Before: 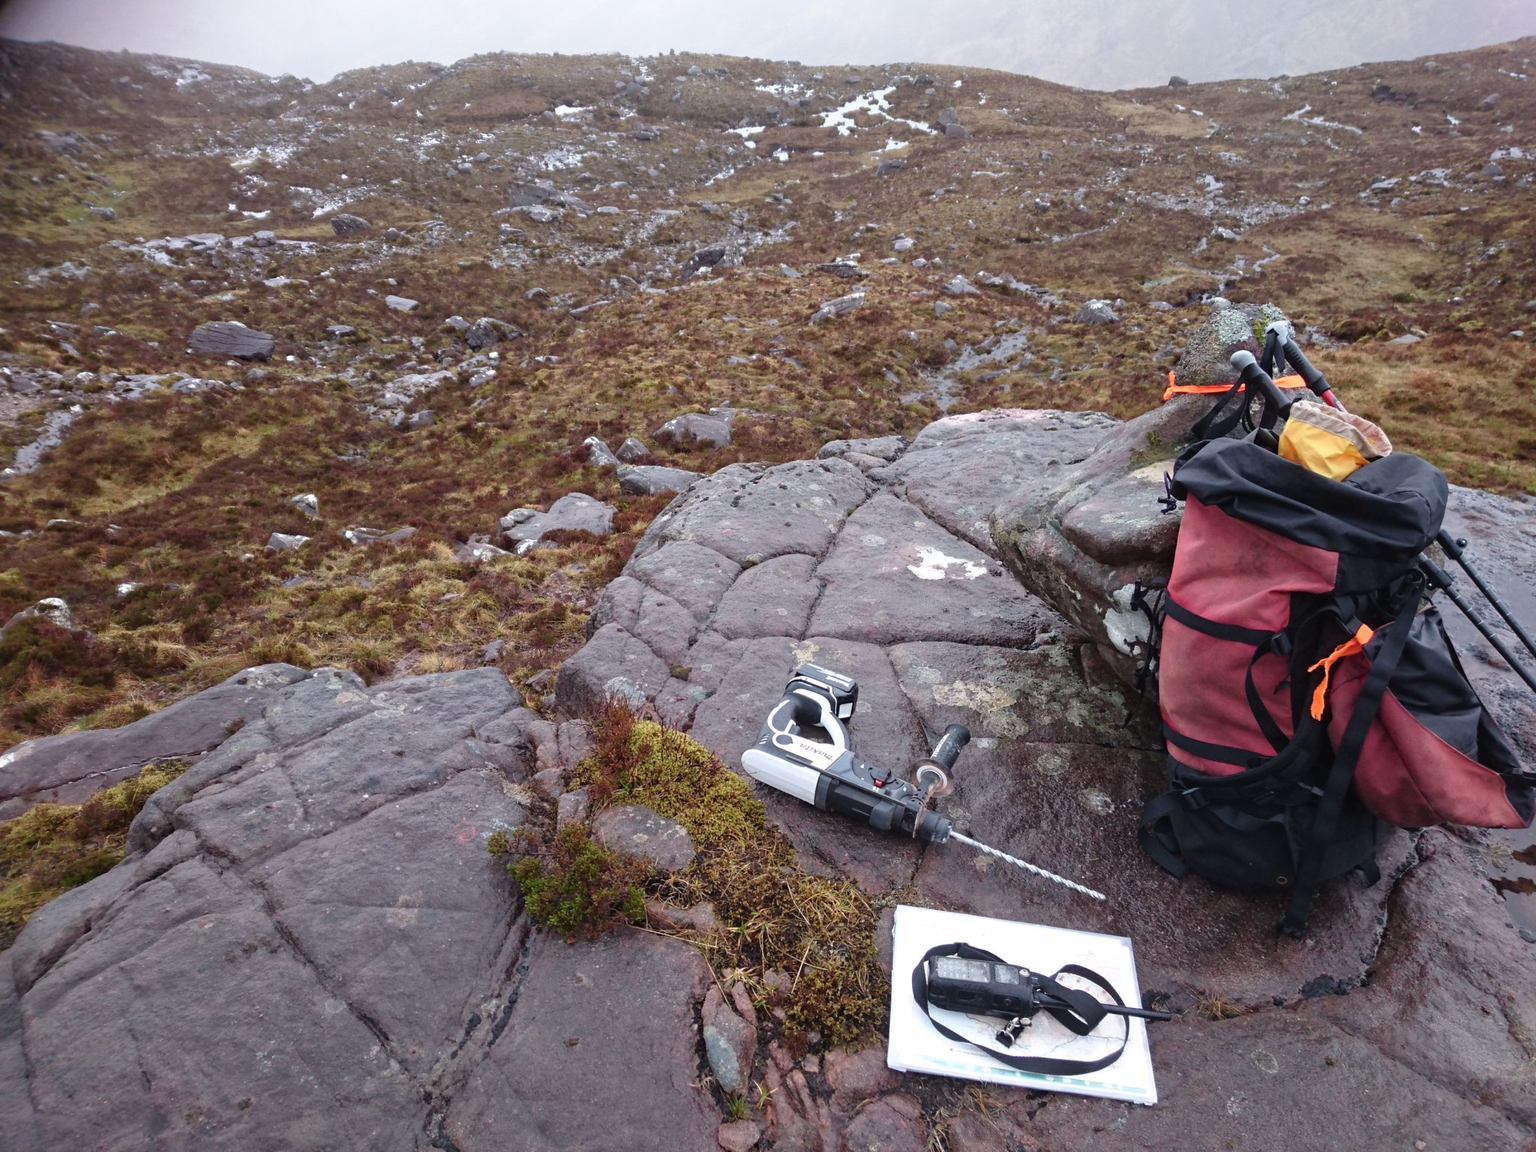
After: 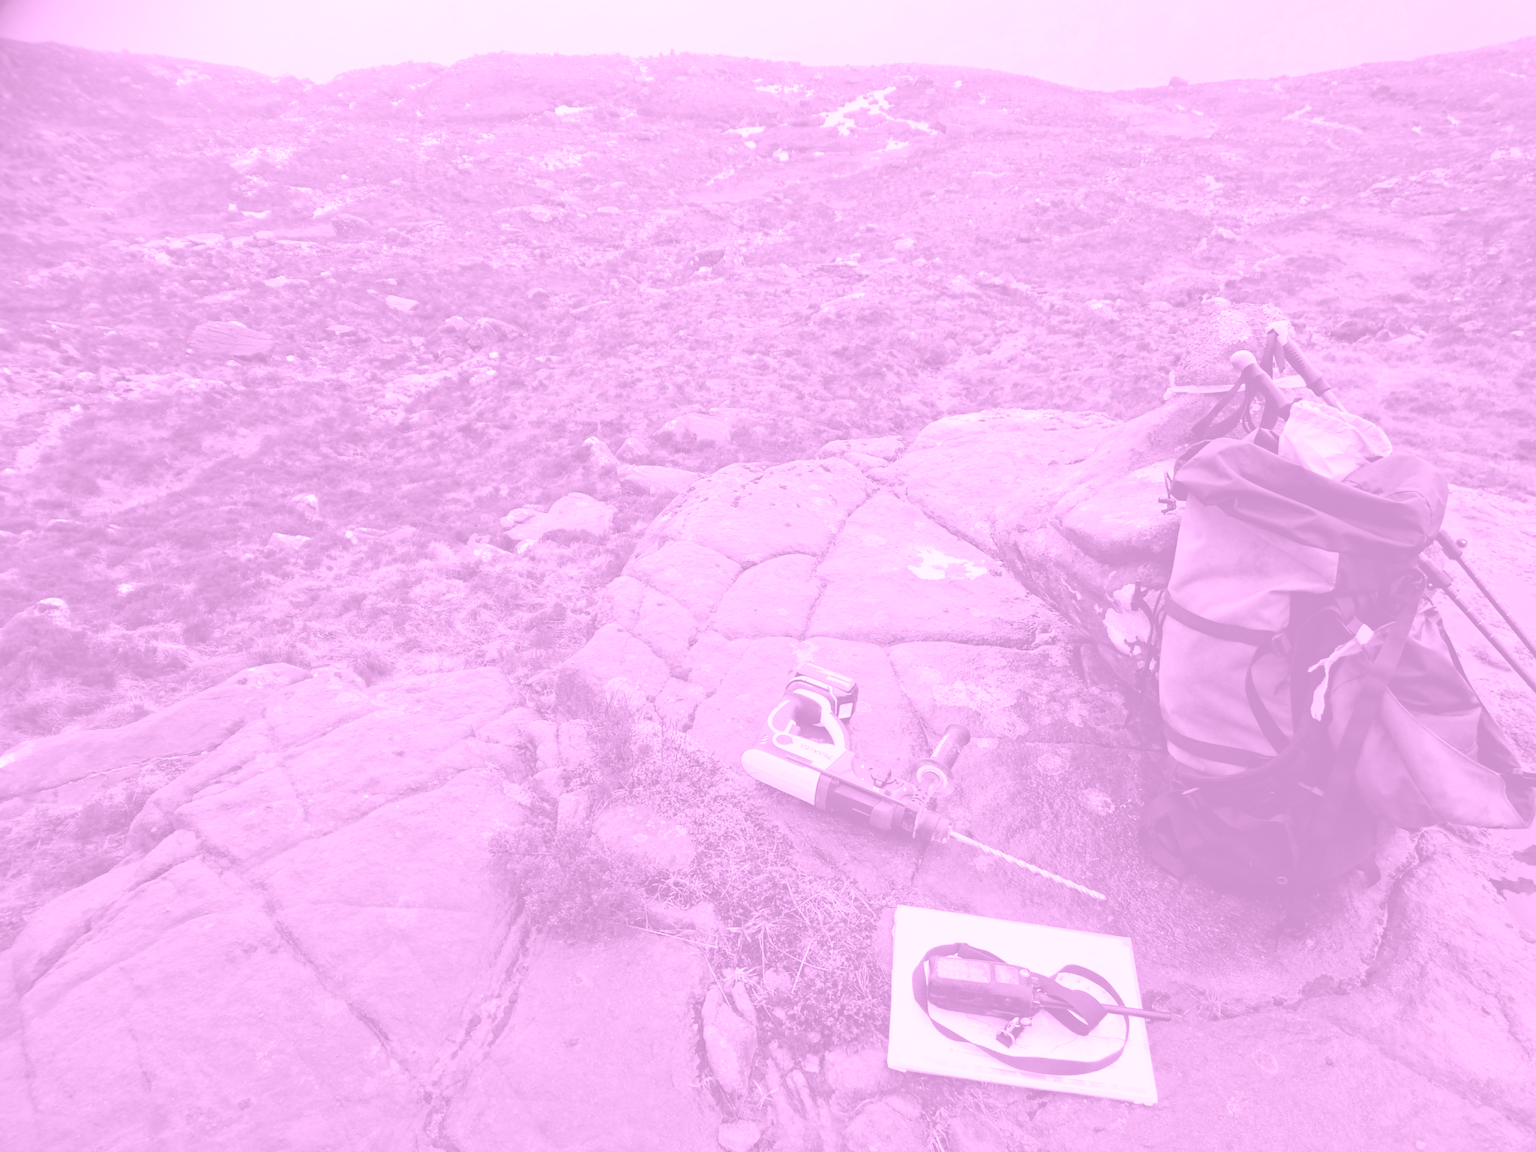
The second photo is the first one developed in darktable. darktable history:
contrast brightness saturation: saturation -0.05
color balance rgb: highlights gain › chroma 2.94%, highlights gain › hue 60.57°, global offset › chroma 0.25%, global offset › hue 256.52°, perceptual saturation grading › global saturation 20%, perceptual saturation grading › highlights -50%, perceptual saturation grading › shadows 30%, contrast 15%
color correction: highlights a* 5.62, highlights b* 33.57, shadows a* -25.86, shadows b* 4.02
levels: levels [0, 0.474, 0.947]
colorize: hue 331.2°, saturation 75%, source mix 30.28%, lightness 70.52%, version 1
